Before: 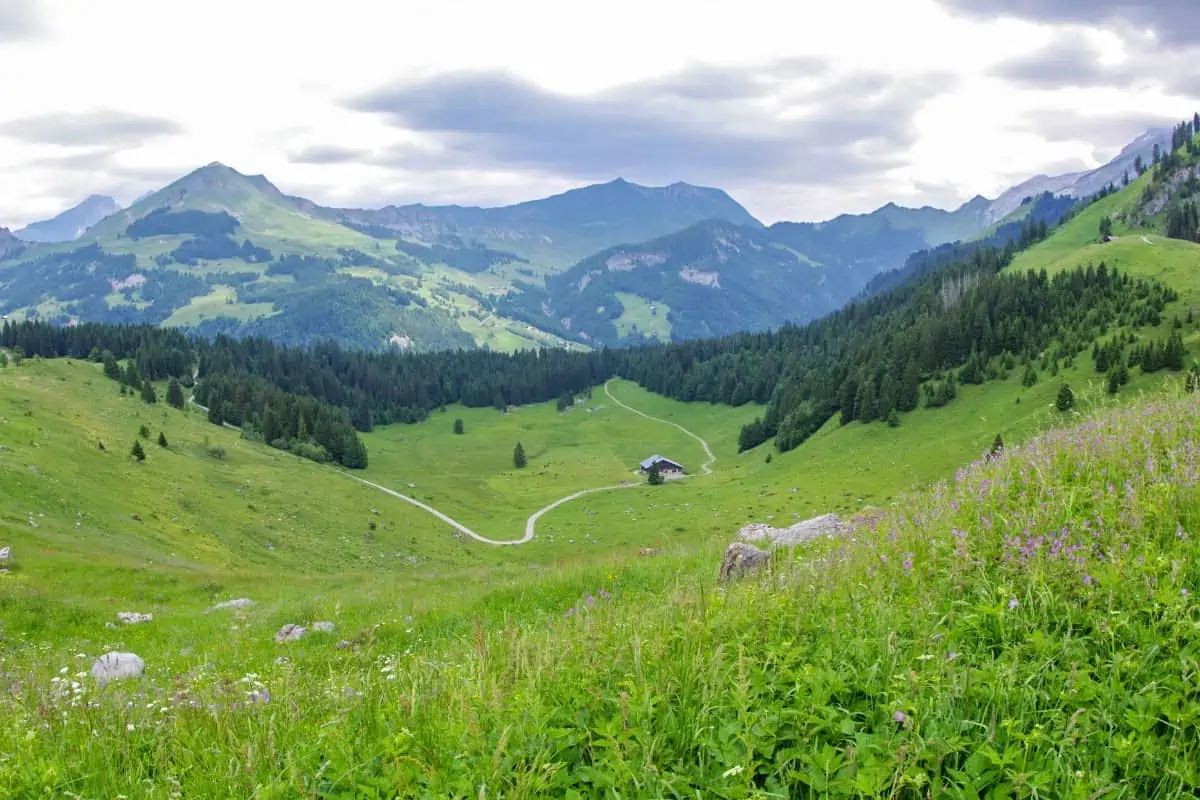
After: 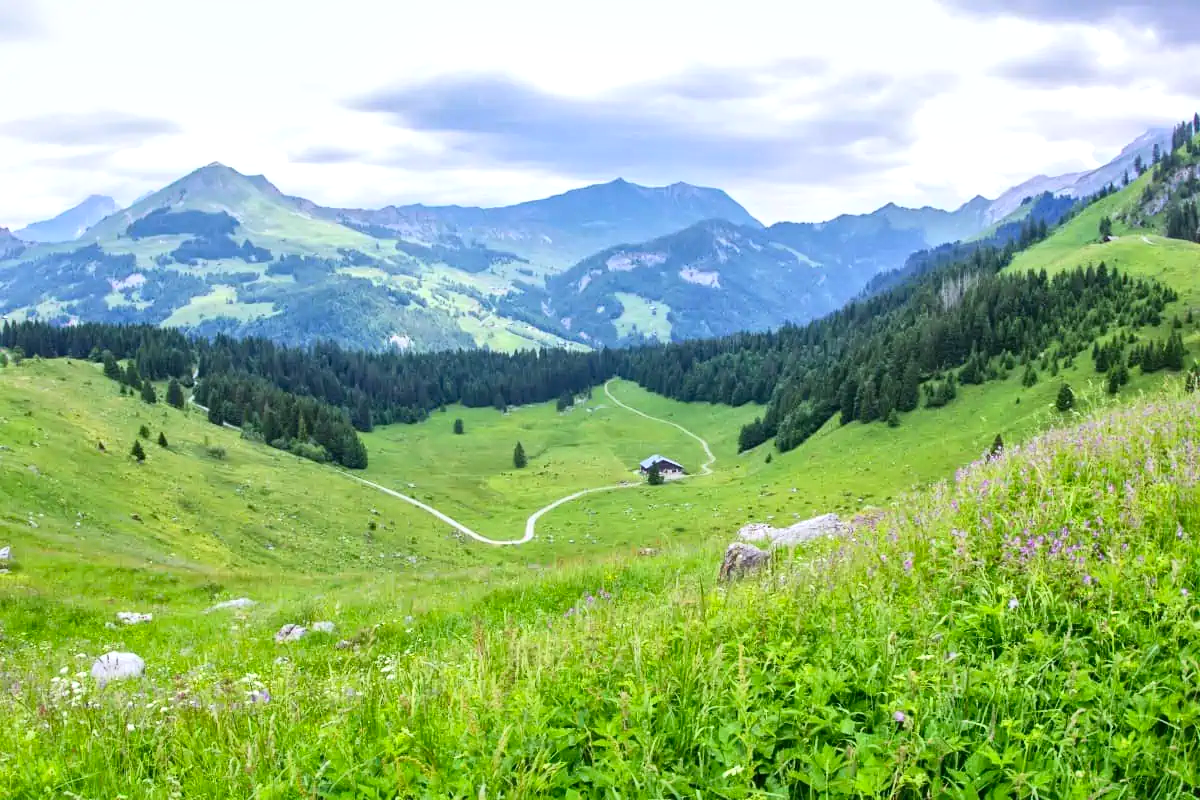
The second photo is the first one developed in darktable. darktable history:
white balance: red 0.983, blue 1.036
local contrast: mode bilateral grid, contrast 20, coarseness 50, detail 150%, midtone range 0.2
contrast brightness saturation: contrast 0.2, brightness 0.16, saturation 0.22
